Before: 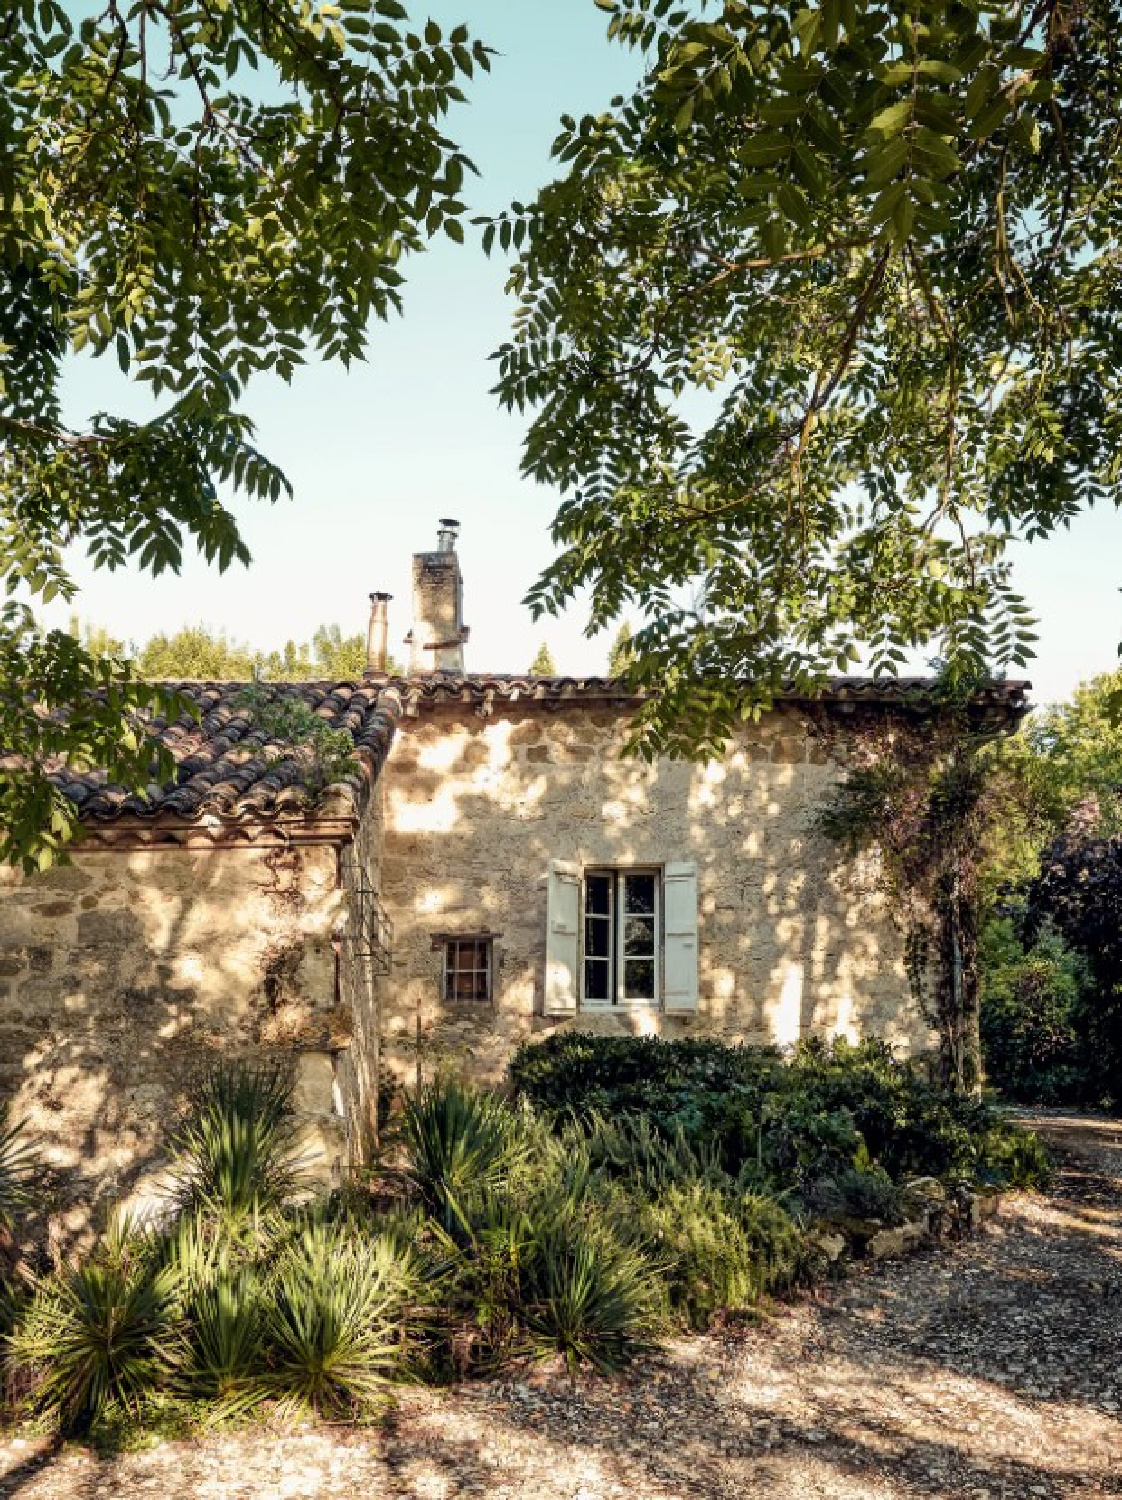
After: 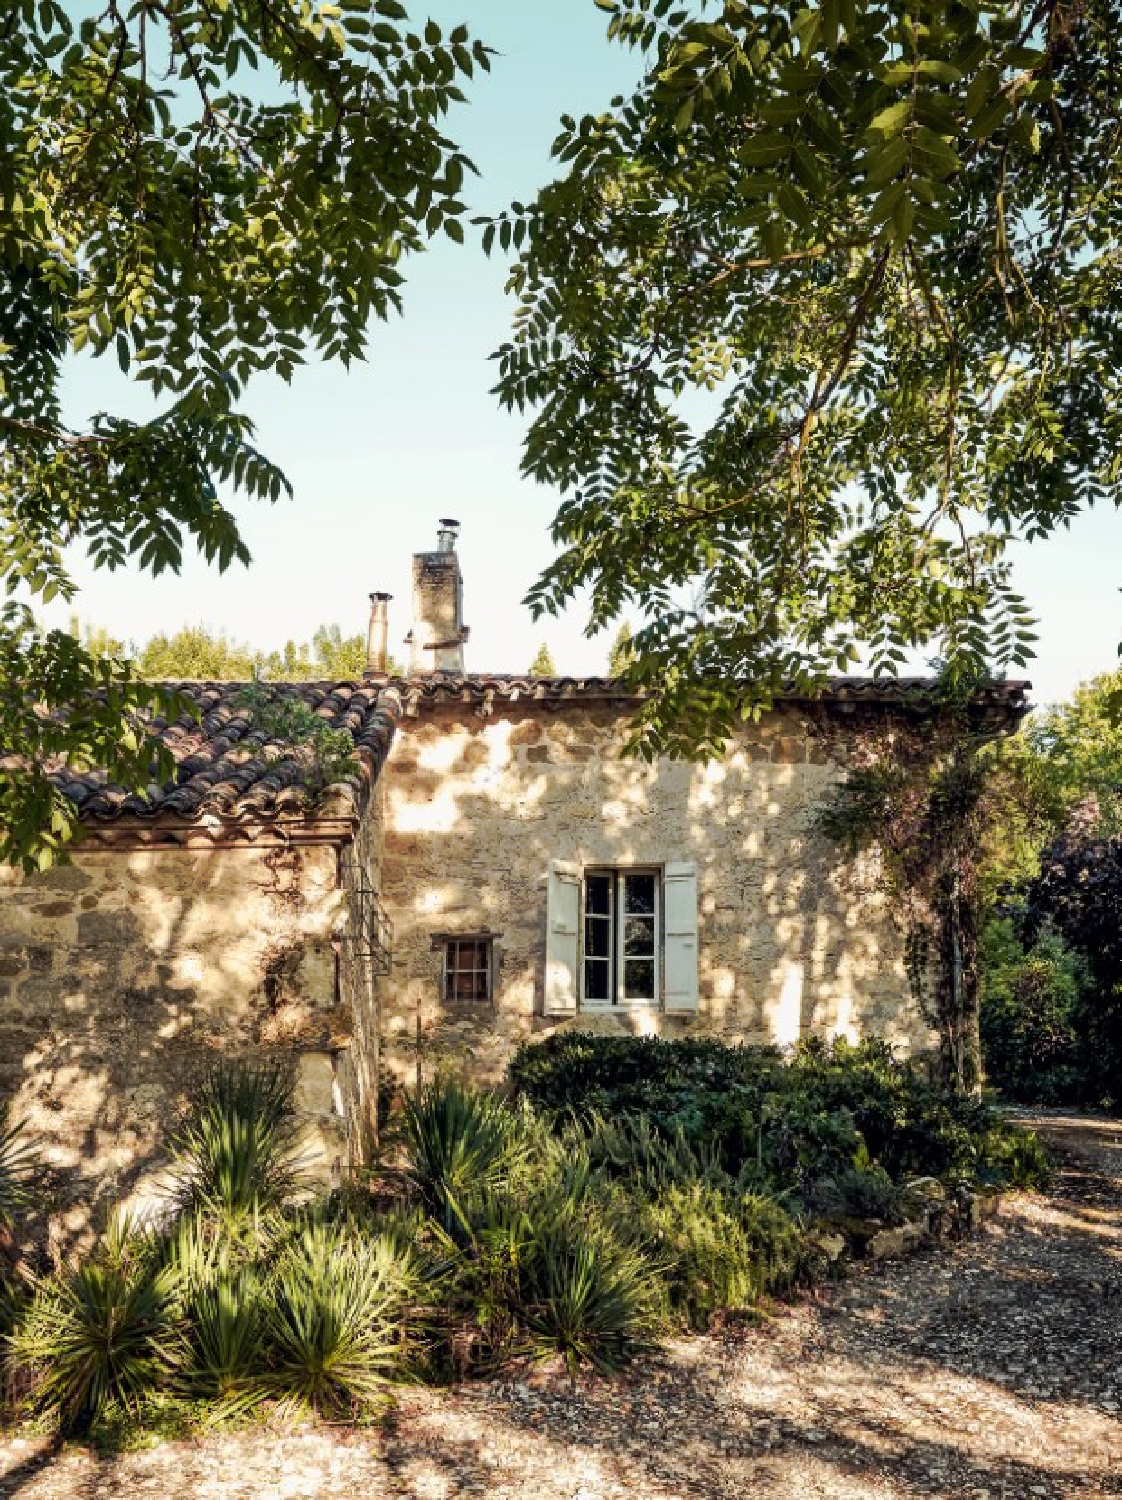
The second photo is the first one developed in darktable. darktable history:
tone curve: curves: ch0 [(0, 0) (0.003, 0.003) (0.011, 0.011) (0.025, 0.024) (0.044, 0.042) (0.069, 0.066) (0.1, 0.095) (0.136, 0.129) (0.177, 0.169) (0.224, 0.214) (0.277, 0.264) (0.335, 0.319) (0.399, 0.38) (0.468, 0.446) (0.543, 0.558) (0.623, 0.636) (0.709, 0.719) (0.801, 0.807) (0.898, 0.901) (1, 1)], preserve colors none
